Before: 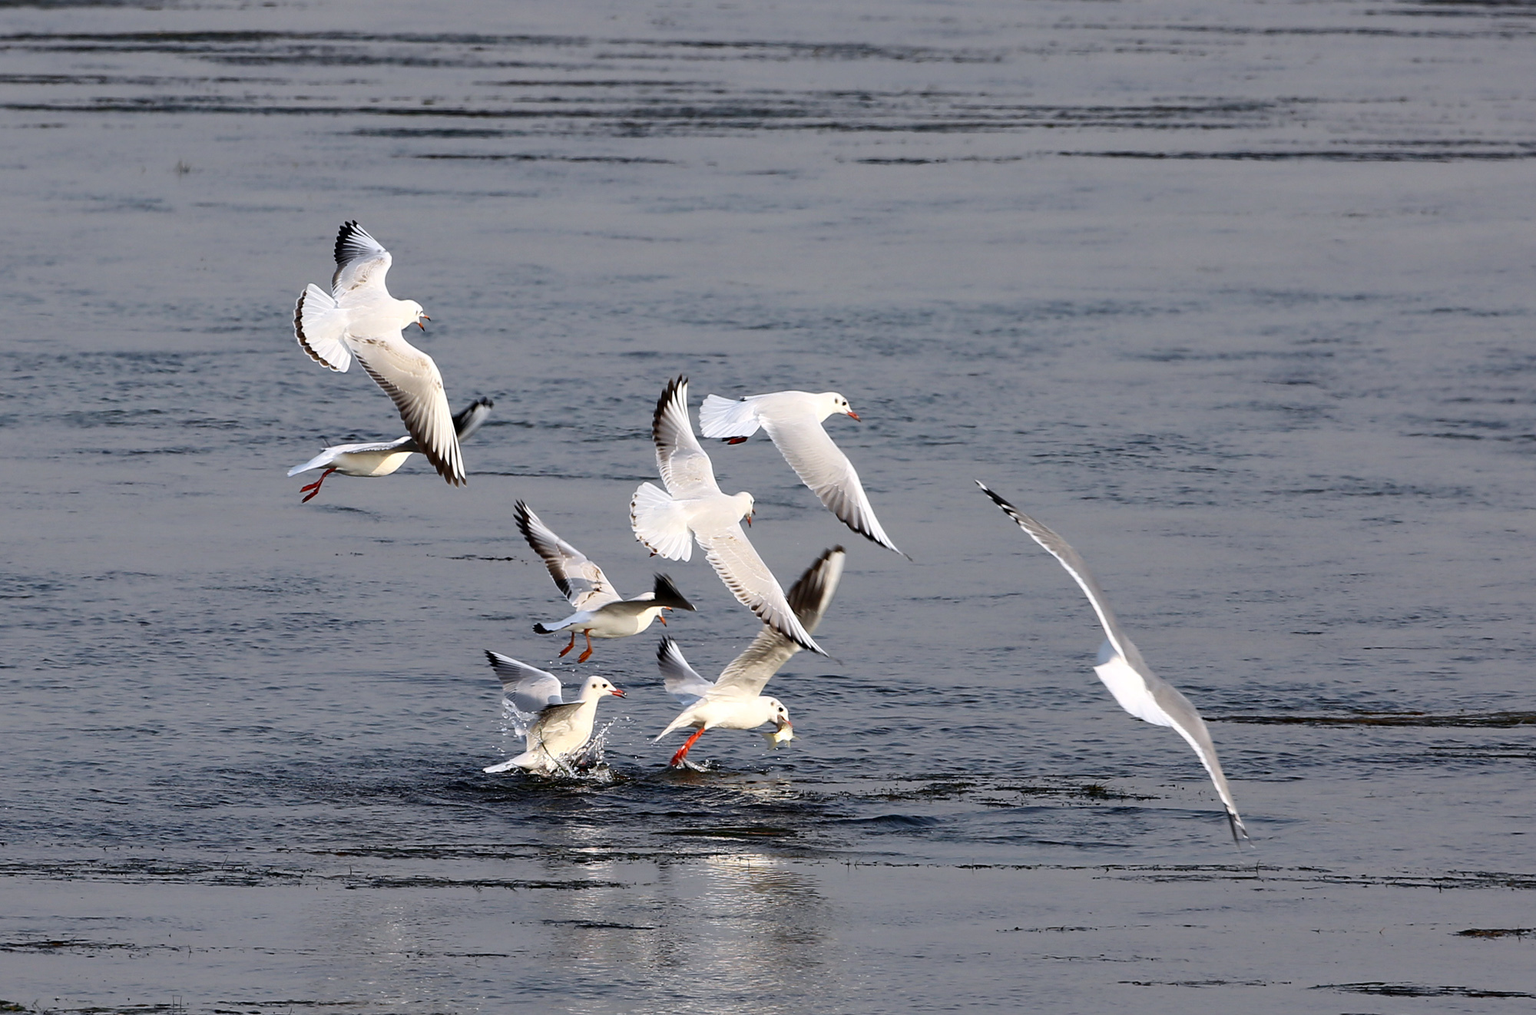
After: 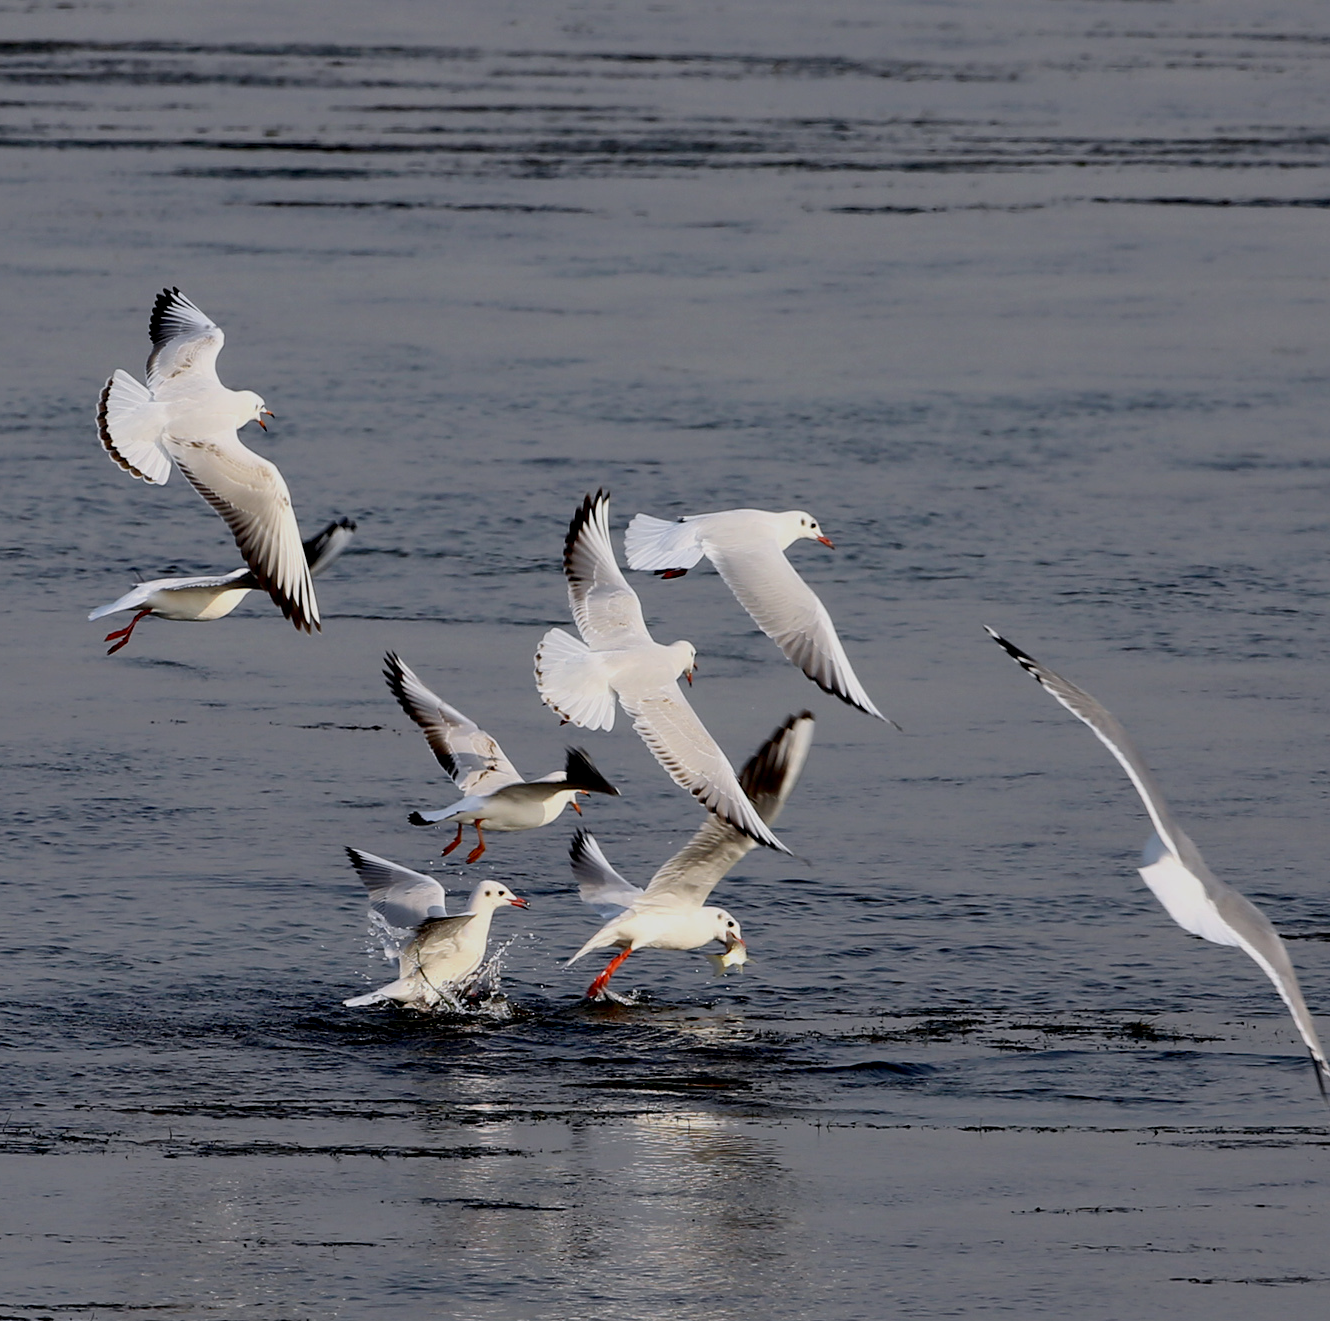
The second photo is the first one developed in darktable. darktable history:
crop and rotate: left 14.314%, right 19.146%
exposure: black level correction 0.011, exposure -0.485 EV, compensate highlight preservation false
